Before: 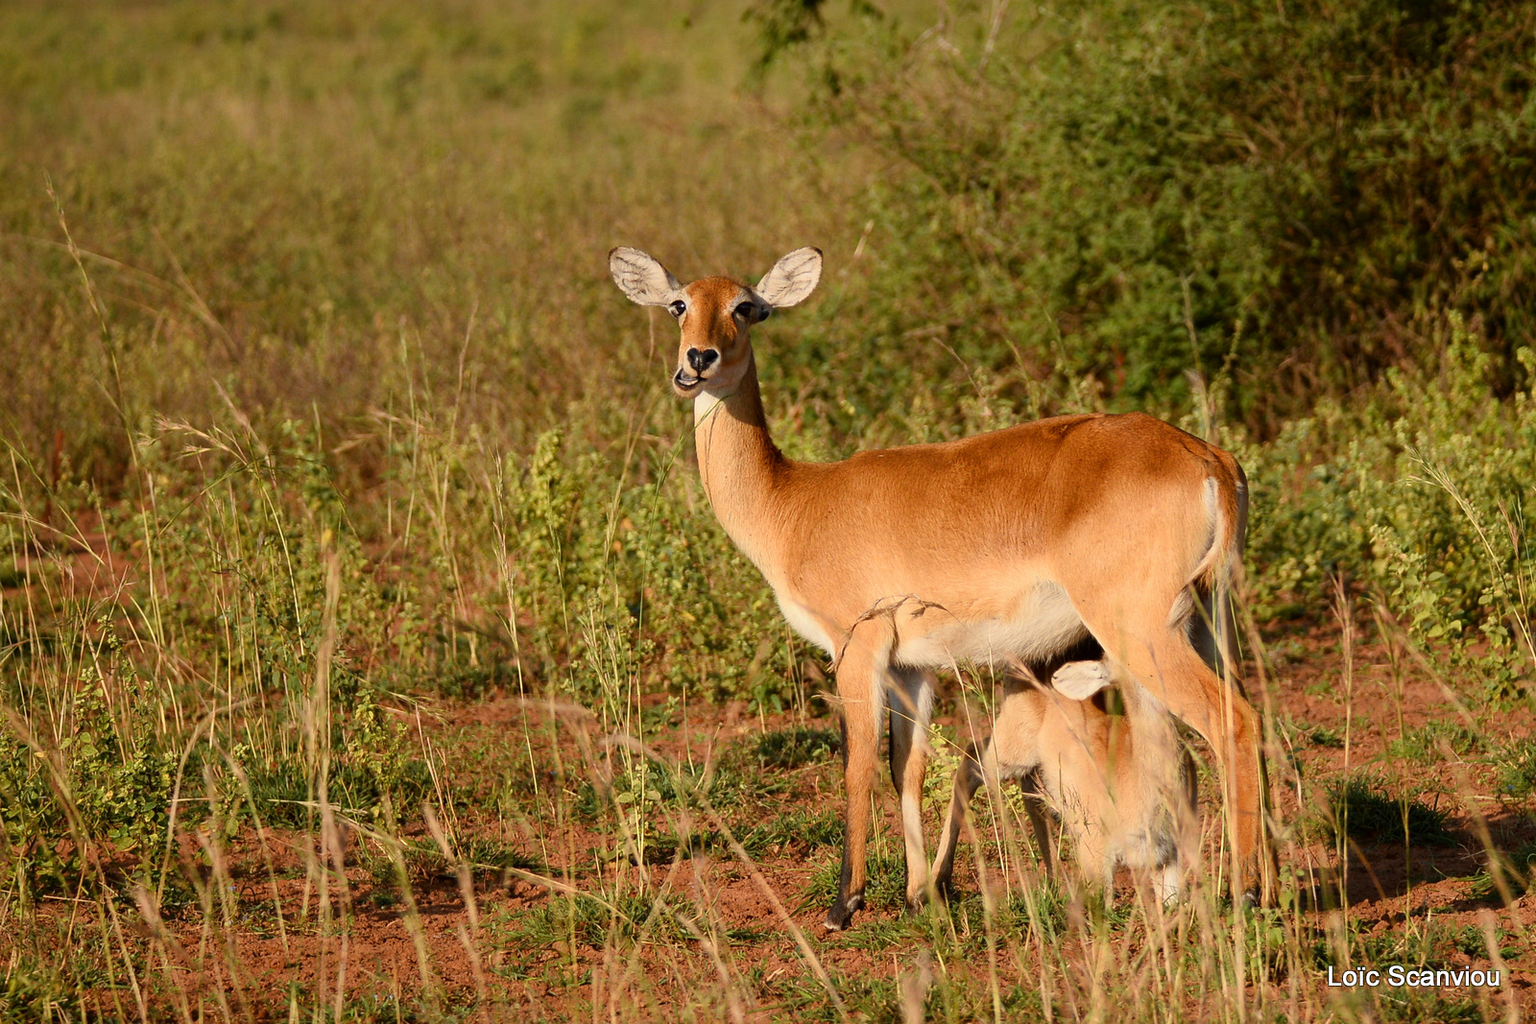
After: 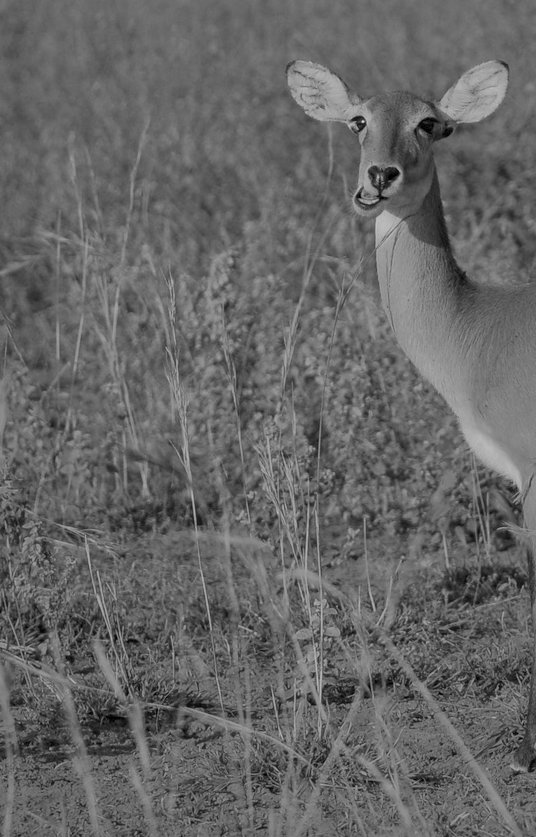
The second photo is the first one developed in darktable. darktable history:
color correction: highlights a* 10.32, highlights b* 14.66, shadows a* -9.59, shadows b* -15.02
monochrome: size 3.1
color zones: curves: ch0 [(0.826, 0.353)]; ch1 [(0.242, 0.647) (0.889, 0.342)]; ch2 [(0.246, 0.089) (0.969, 0.068)]
crop and rotate: left 21.77%, top 18.528%, right 44.676%, bottom 2.997%
color balance: mode lift, gamma, gain (sRGB)
local contrast: on, module defaults
shadows and highlights: shadows 40, highlights -60
contrast brightness saturation: brightness 0.15
